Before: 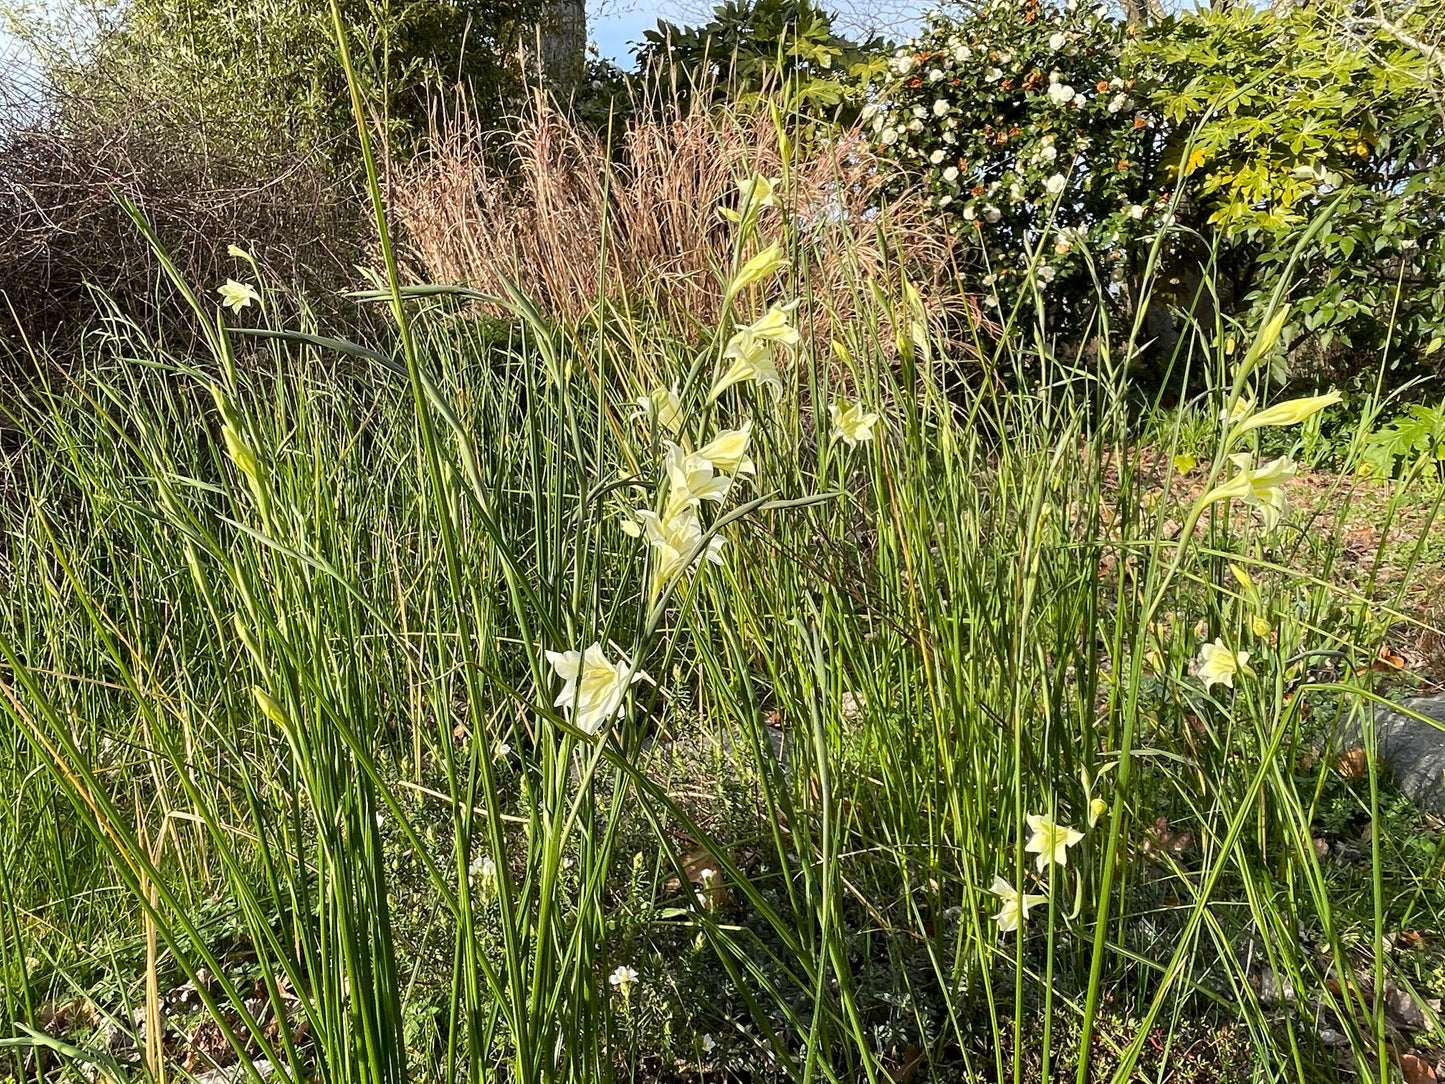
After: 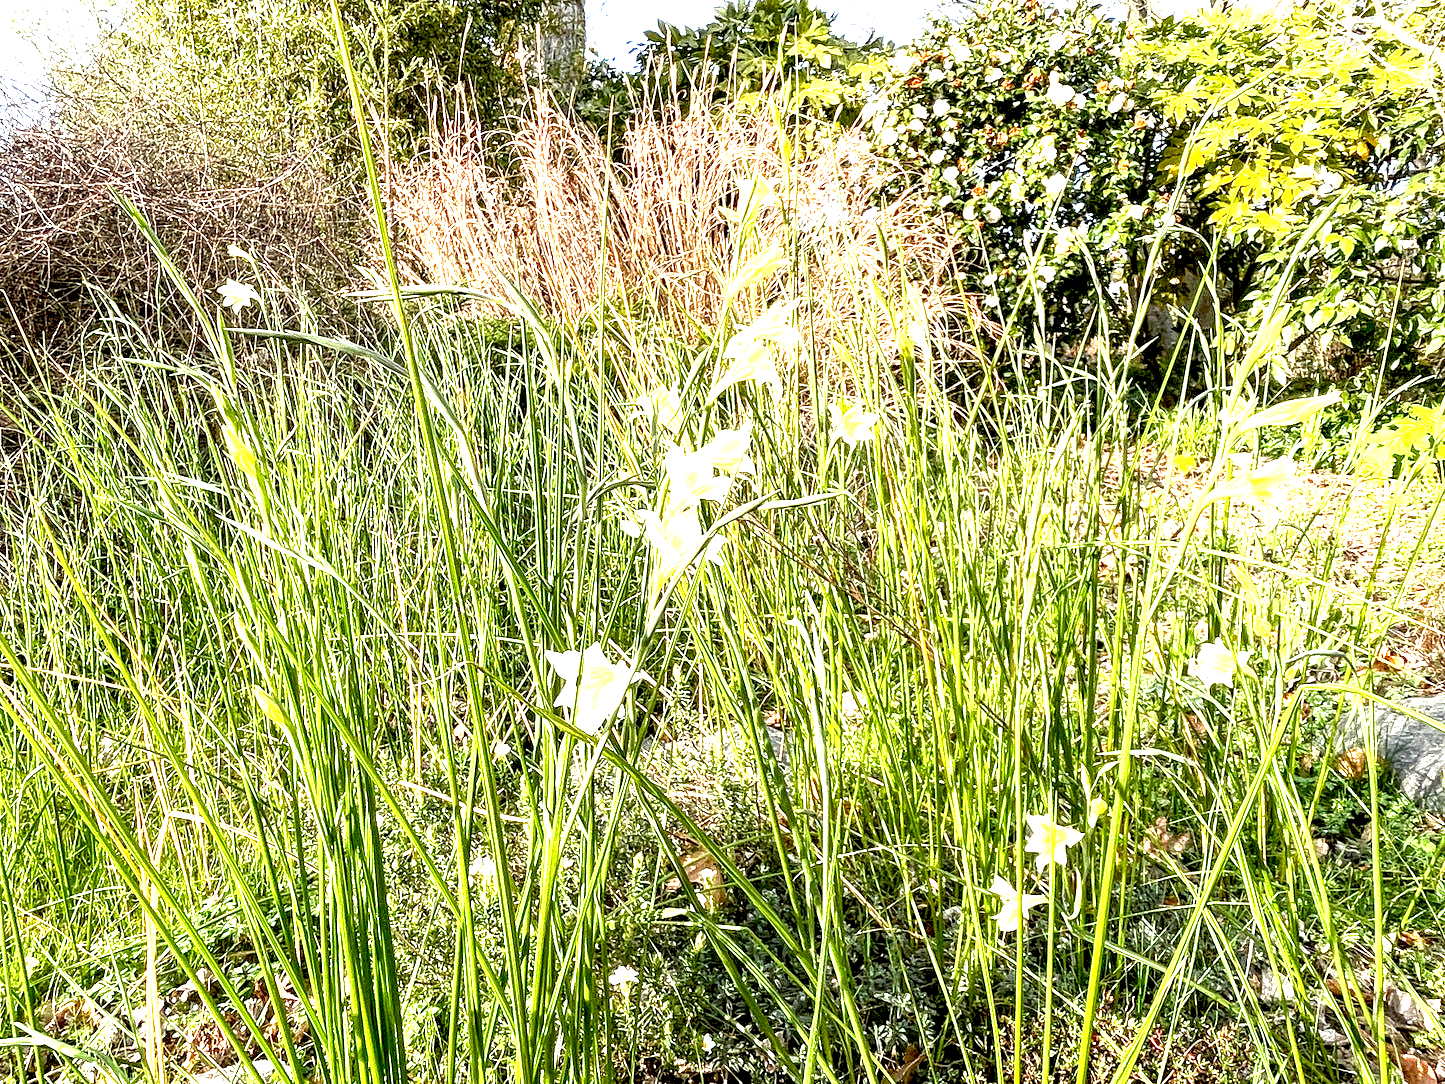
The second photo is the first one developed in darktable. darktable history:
local contrast: highlights 60%, shadows 60%, detail 160%
exposure: black level correction 0.005, exposure 2.084 EV, compensate highlight preservation false
